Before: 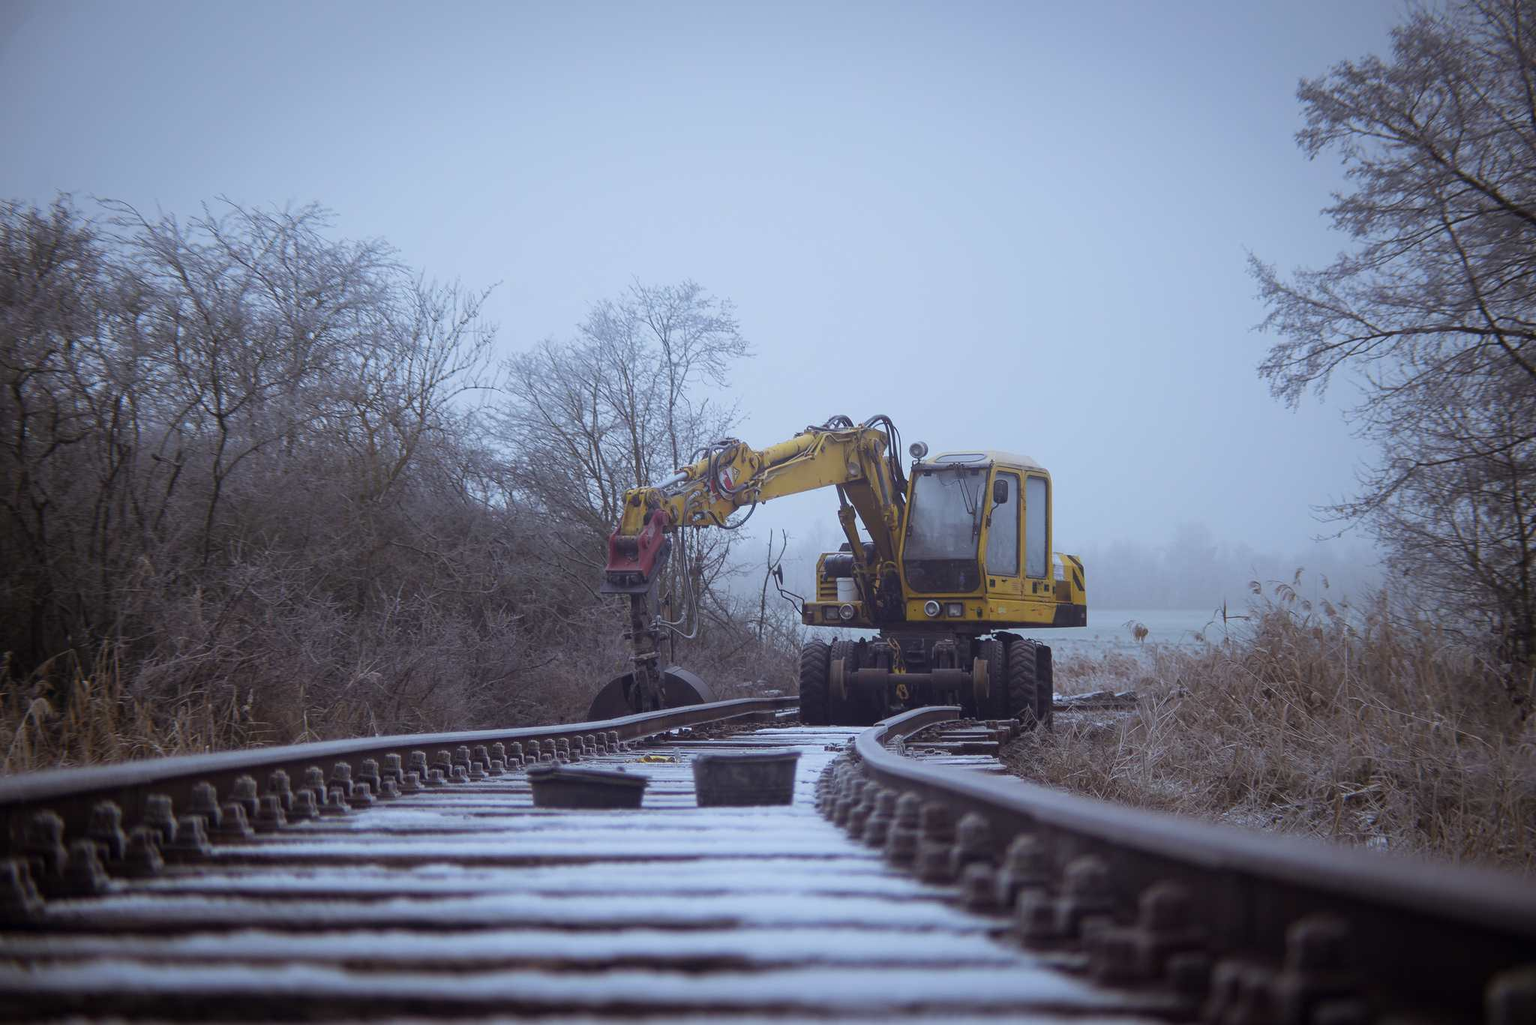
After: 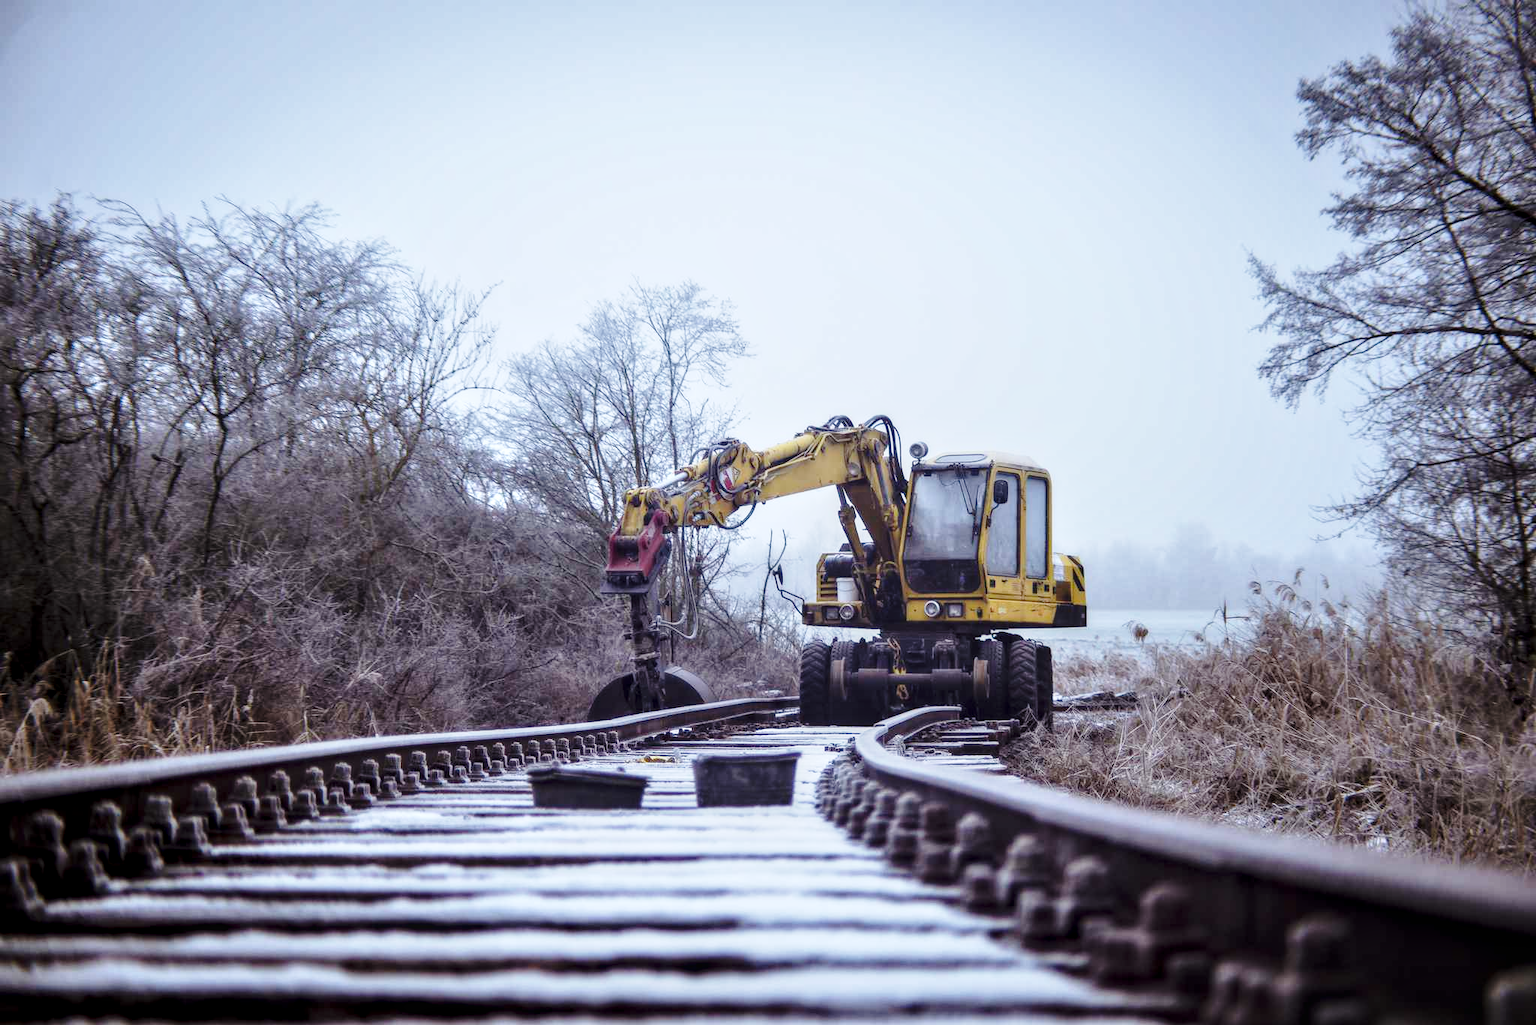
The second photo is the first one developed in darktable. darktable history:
local contrast: detail 130%
base curve: curves: ch0 [(0, 0) (0.028, 0.03) (0.121, 0.232) (0.46, 0.748) (0.859, 0.968) (1, 1)], preserve colors none
contrast equalizer: y [[0.513, 0.565, 0.608, 0.562, 0.512, 0.5], [0.5 ×6], [0.5, 0.5, 0.5, 0.528, 0.598, 0.658], [0 ×6], [0 ×6]]
